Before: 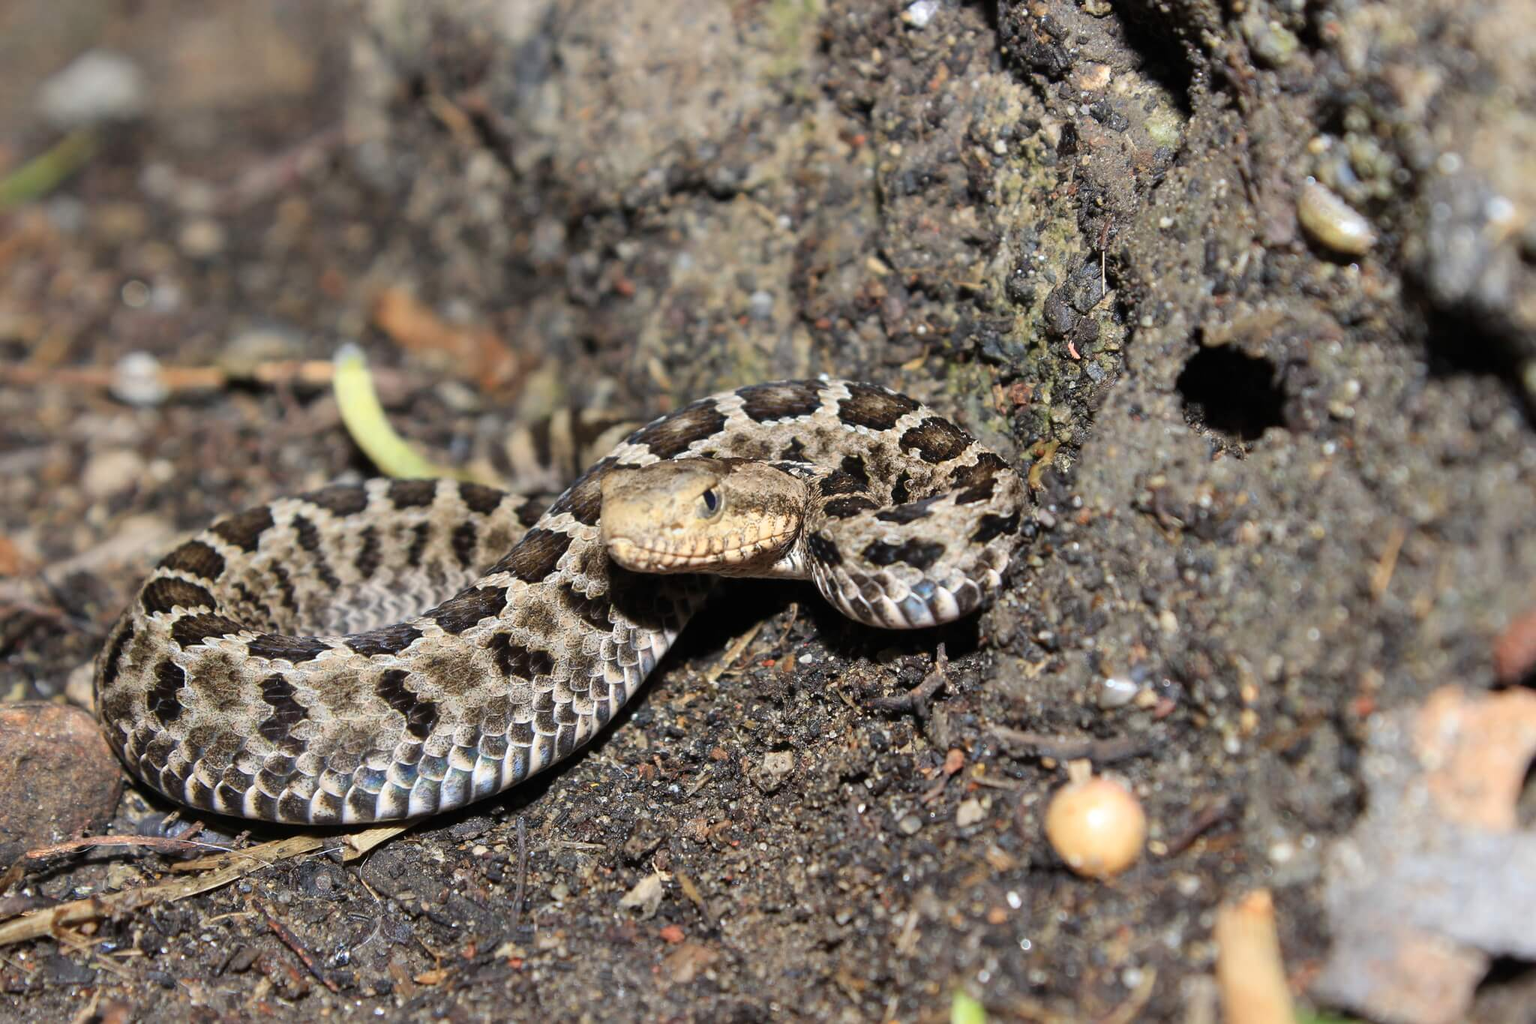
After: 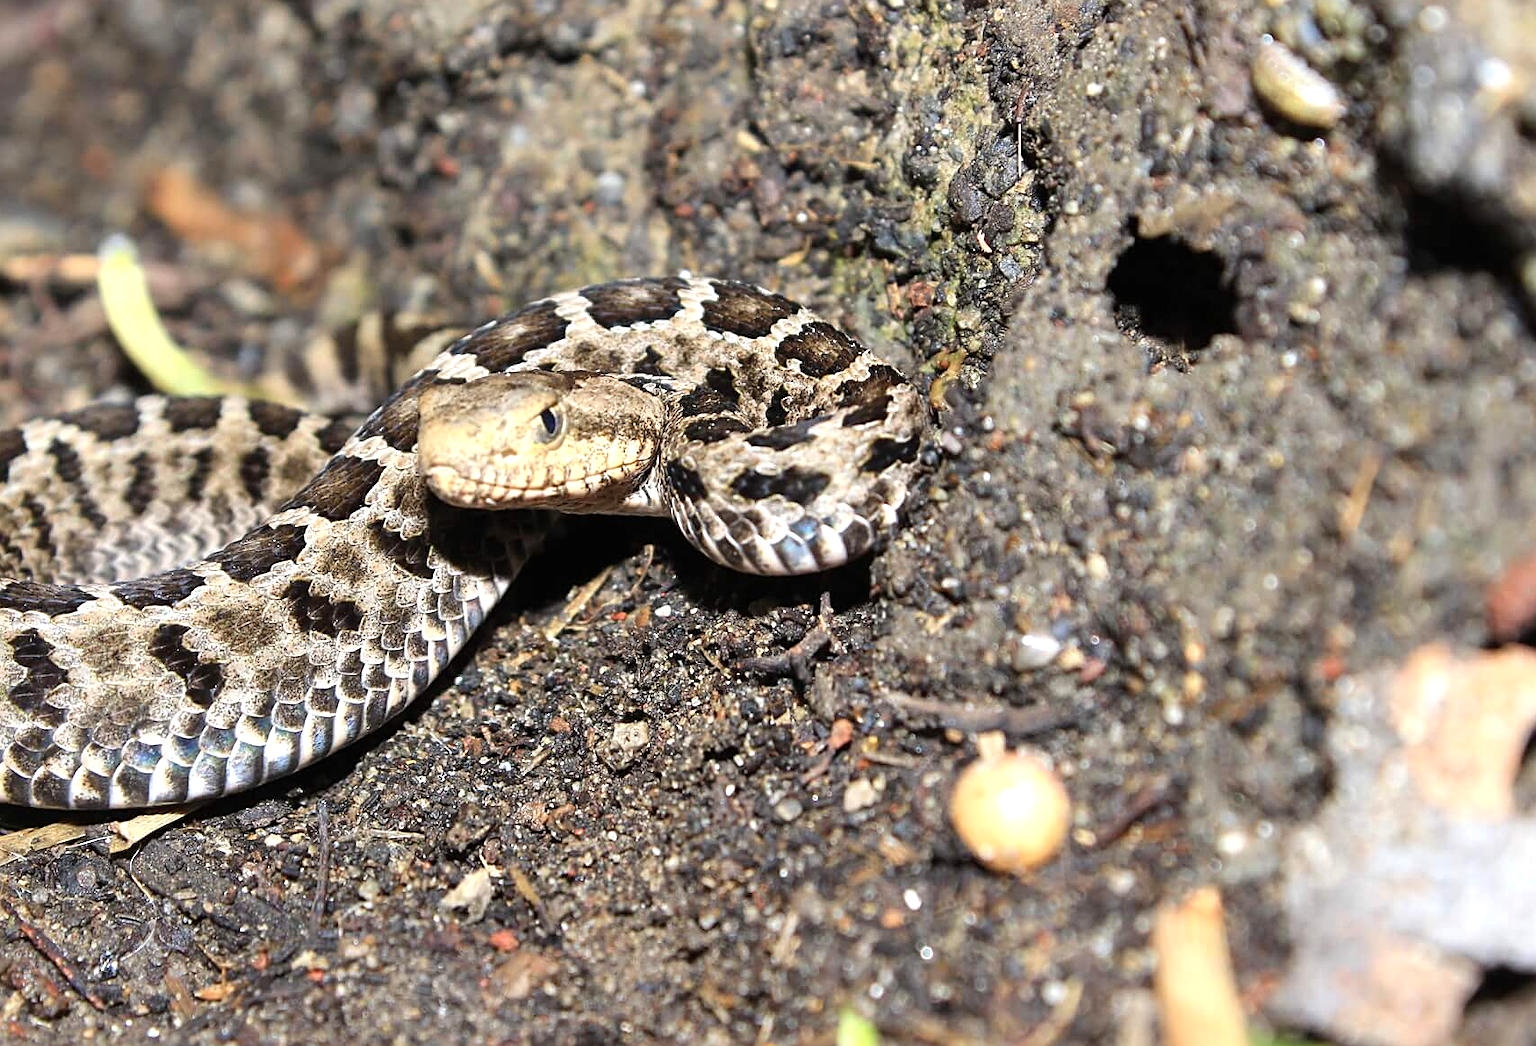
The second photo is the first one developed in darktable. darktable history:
crop: left 16.366%, top 14.472%
sharpen: on, module defaults
levels: levels [0, 0.43, 0.859]
